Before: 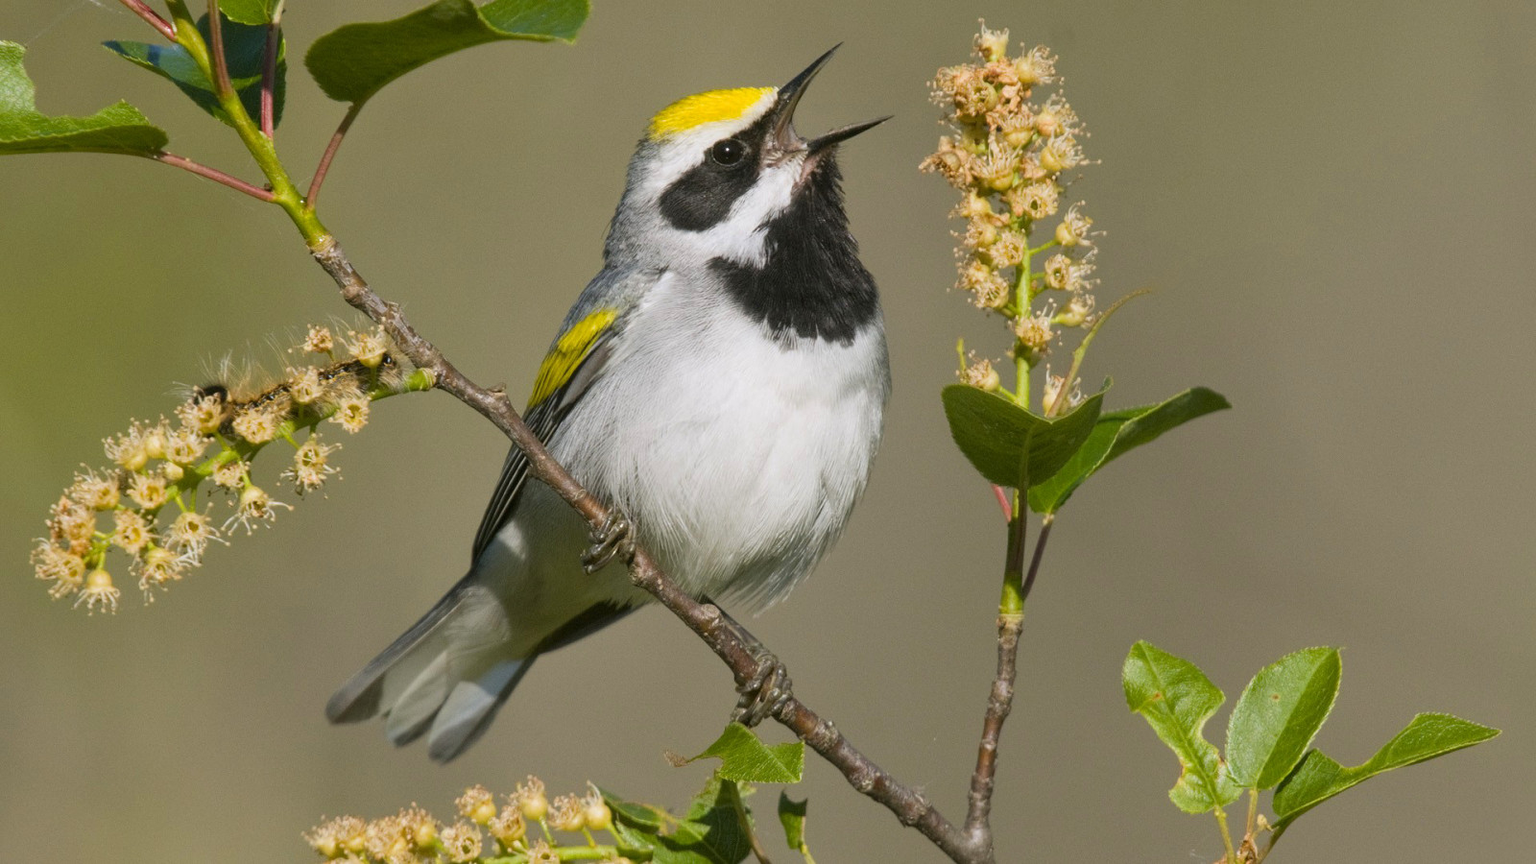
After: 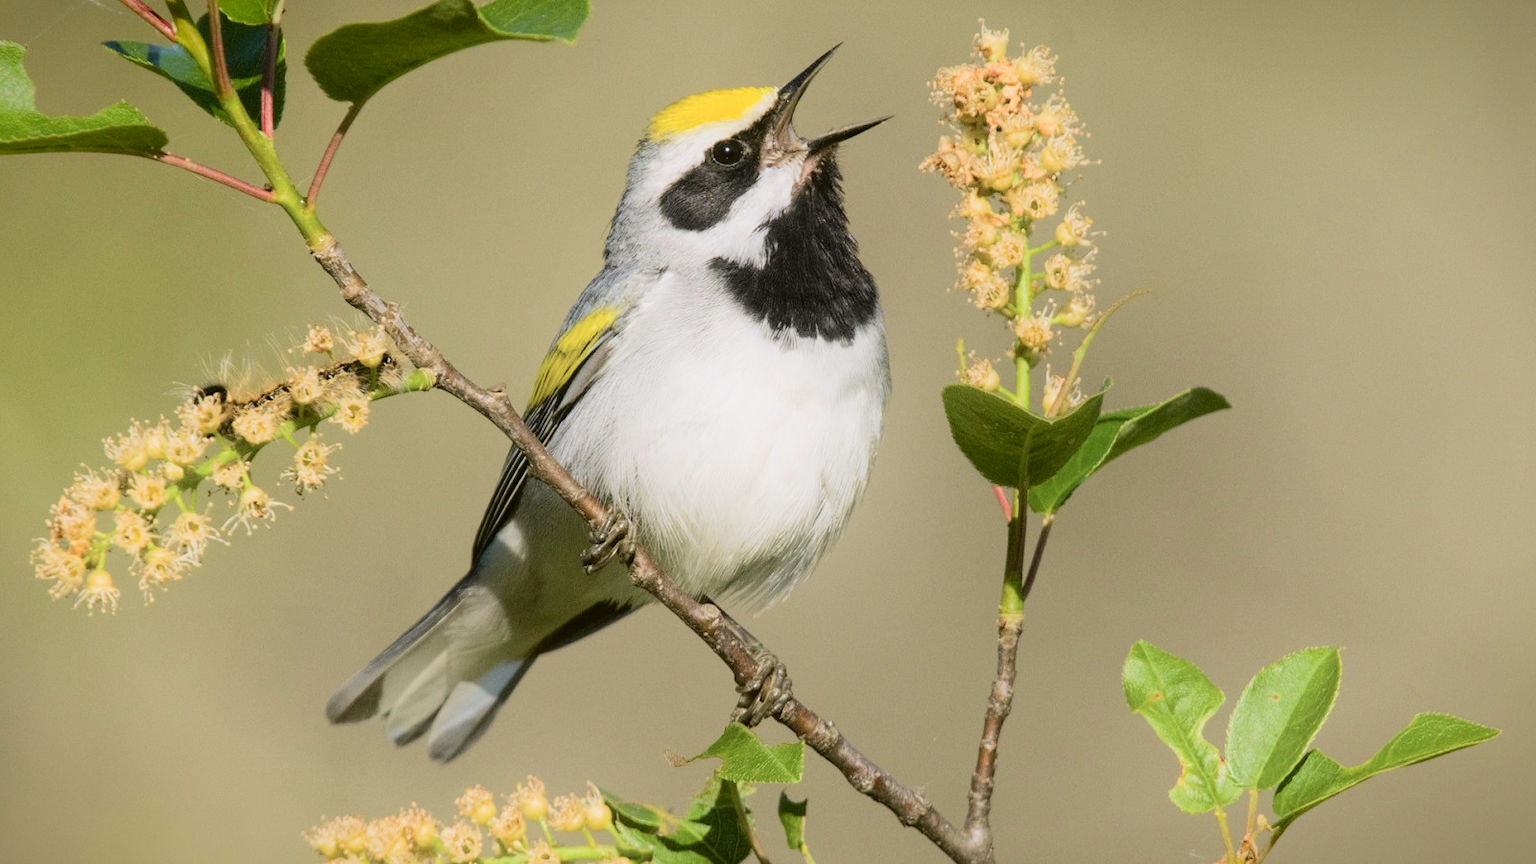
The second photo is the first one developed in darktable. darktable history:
shadows and highlights: shadows -90, highlights 90, soften with gaussian
exposure: exposure 0.014 EV, compensate highlight preservation false
tone equalizer: on, module defaults
tone curve: curves: ch0 [(0, 0.019) (0.066, 0.043) (0.189, 0.182) (0.359, 0.417) (0.485, 0.576) (0.656, 0.734) (0.851, 0.861) (0.997, 0.959)]; ch1 [(0, 0) (0.179, 0.123) (0.381, 0.36) (0.425, 0.41) (0.474, 0.472) (0.499, 0.501) (0.514, 0.517) (0.571, 0.584) (0.649, 0.677) (0.812, 0.856) (1, 1)]; ch2 [(0, 0) (0.246, 0.214) (0.421, 0.427) (0.459, 0.484) (0.5, 0.504) (0.518, 0.523) (0.529, 0.544) (0.56, 0.581) (0.617, 0.631) (0.744, 0.734) (0.867, 0.821) (0.993, 0.889)], color space Lab, independent channels, preserve colors none
vignetting: fall-off start 98.29%, fall-off radius 100%, brightness -1, saturation 0.5, width/height ratio 1.428
